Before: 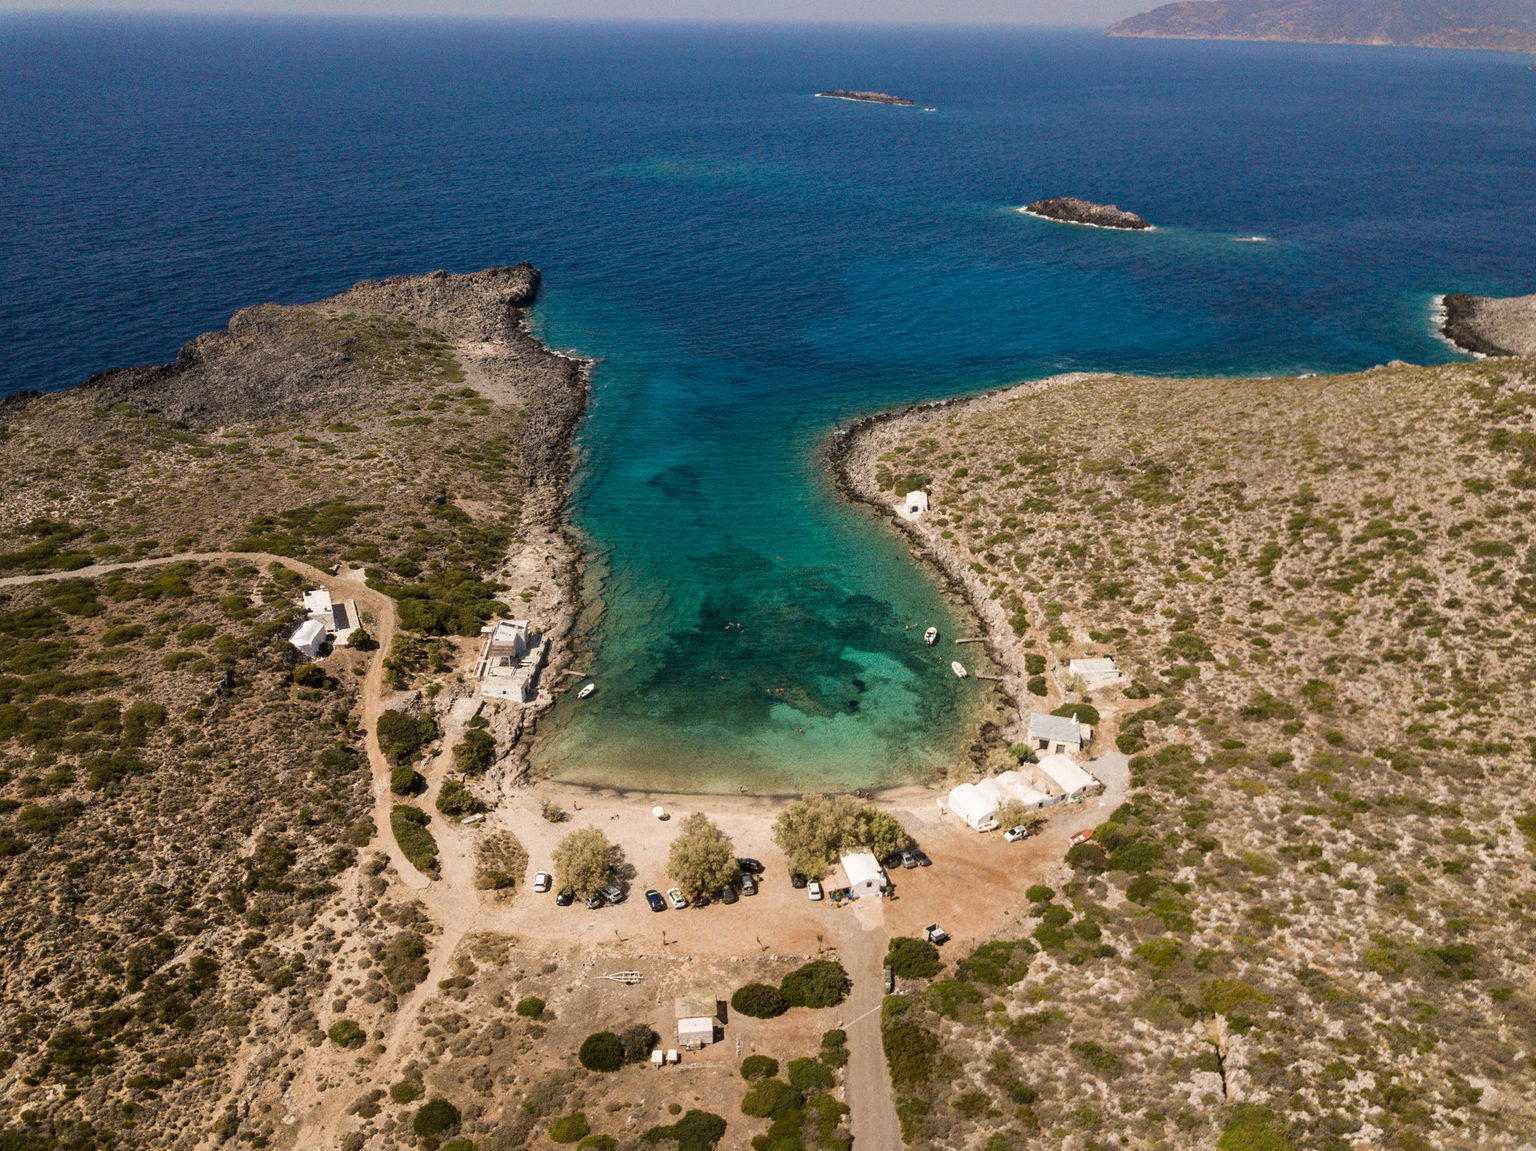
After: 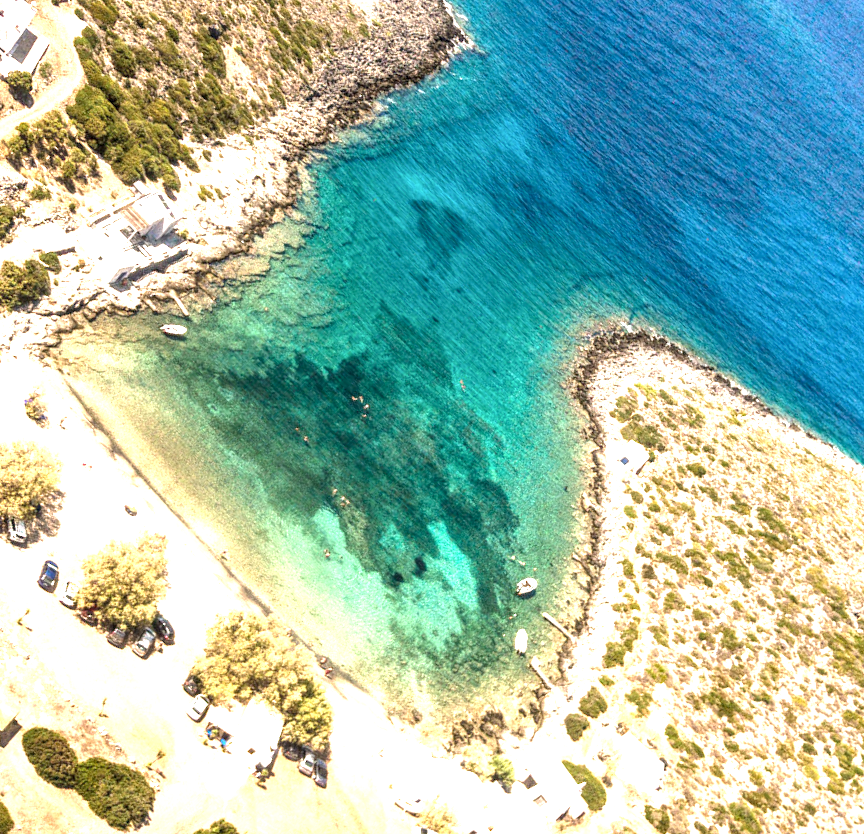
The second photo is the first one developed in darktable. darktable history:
crop and rotate: angle -45.19°, top 16.65%, right 0.912%, bottom 11.646%
exposure: black level correction 0, exposure 1.885 EV, compensate exposure bias true, compensate highlight preservation false
local contrast: highlights 62%, detail 143%, midtone range 0.433
